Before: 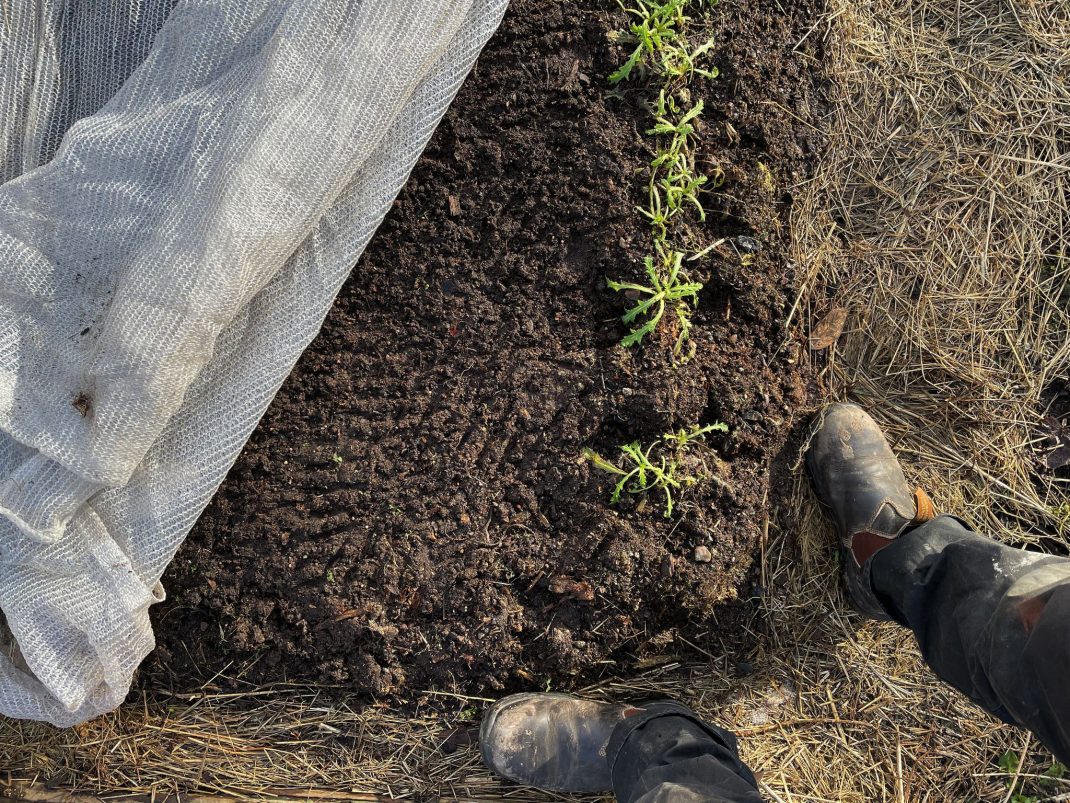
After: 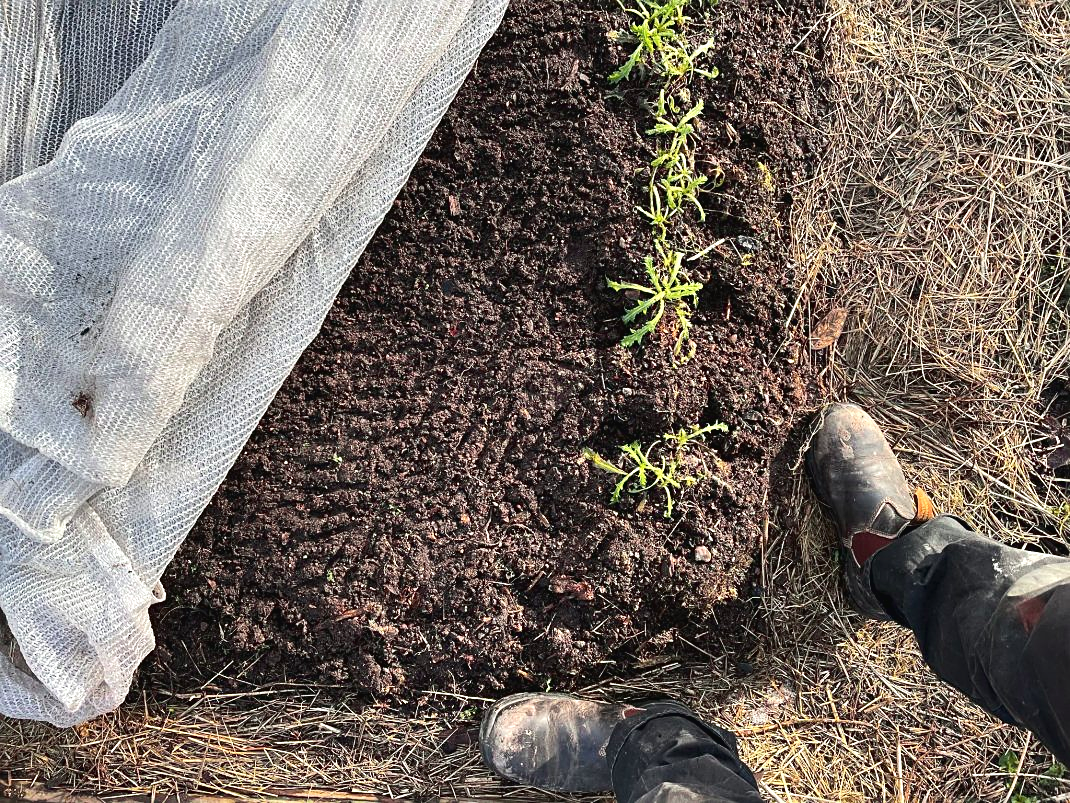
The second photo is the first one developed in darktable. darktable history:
sharpen: on, module defaults
tone curve: curves: ch0 [(0, 0.023) (0.217, 0.19) (0.754, 0.801) (1, 0.977)]; ch1 [(0, 0) (0.392, 0.398) (0.5, 0.5) (0.521, 0.528) (0.56, 0.577) (1, 1)]; ch2 [(0, 0) (0.5, 0.5) (0.579, 0.561) (0.65, 0.657) (1, 1)], color space Lab, independent channels, preserve colors none
exposure: black level correction 0.001, exposure 0.498 EV, compensate highlight preservation false
